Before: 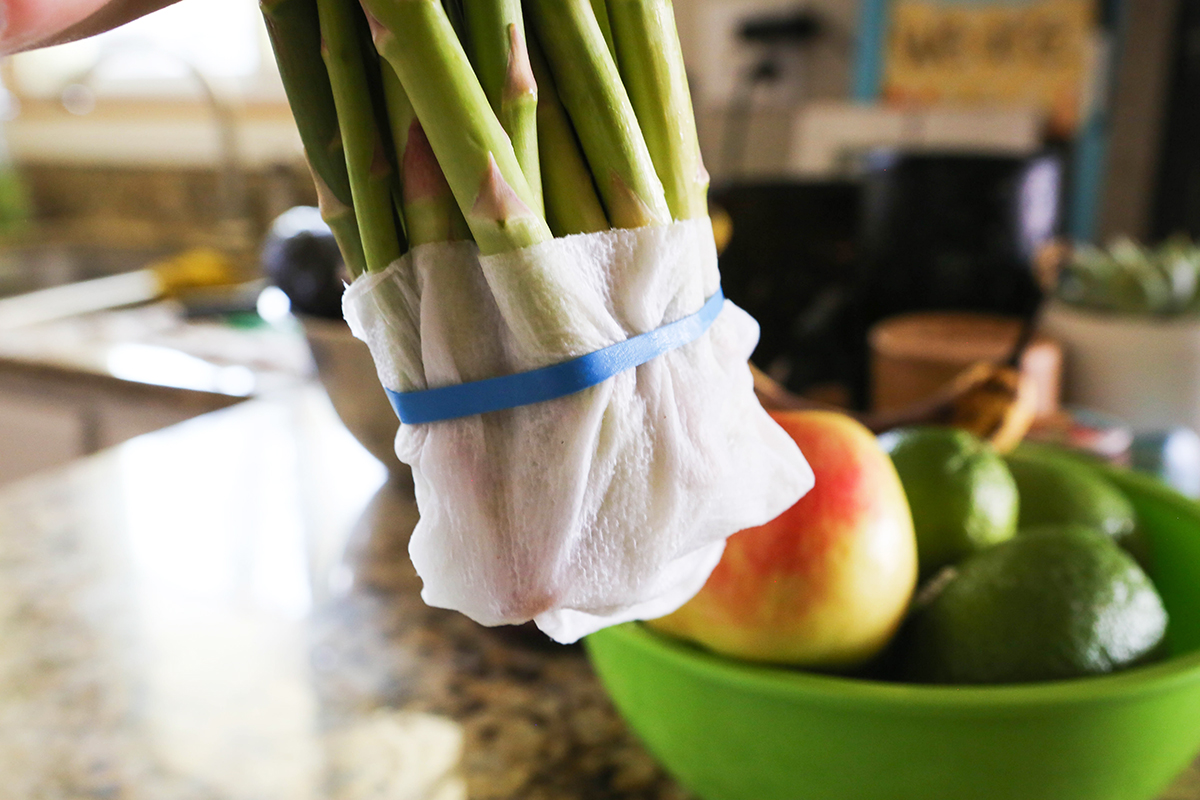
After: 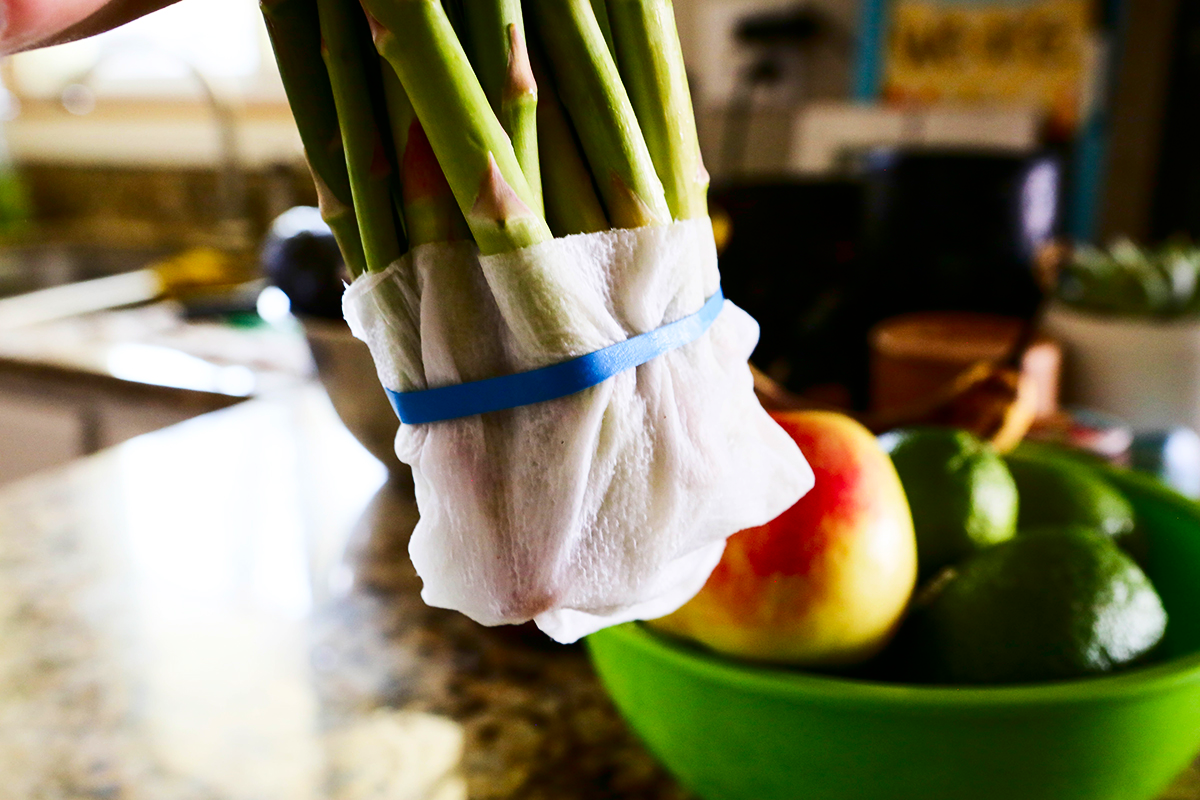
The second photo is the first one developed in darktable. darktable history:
contrast brightness saturation: contrast 0.22, brightness -0.182, saturation 0.243
